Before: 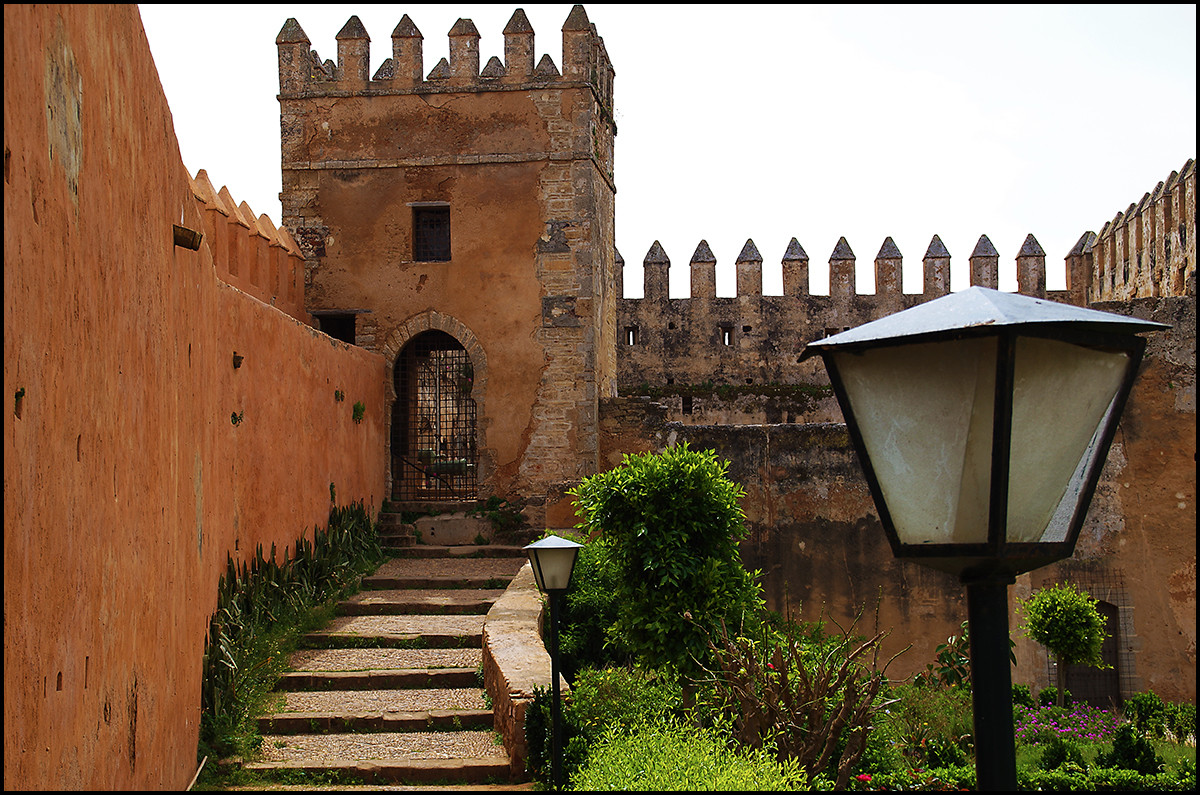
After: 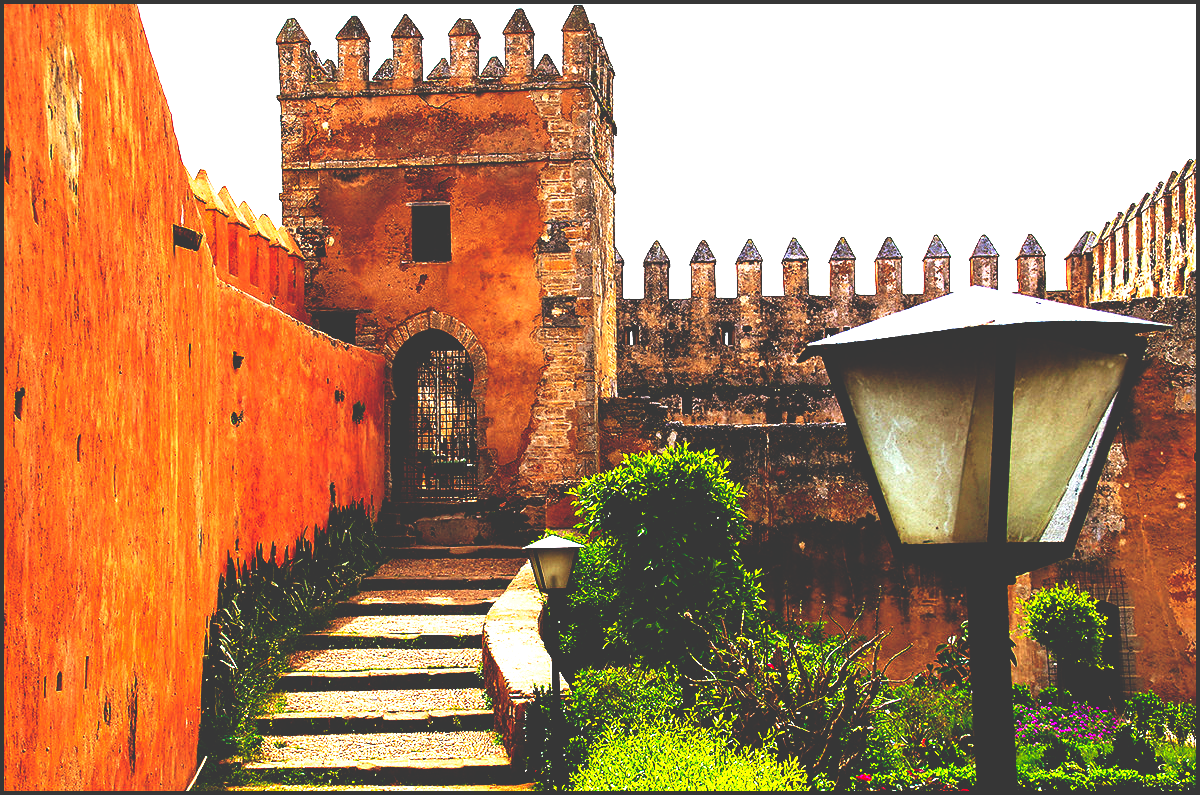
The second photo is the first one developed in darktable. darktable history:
exposure: black level correction 0.001, exposure 1.653 EV, compensate highlight preservation false
base curve: curves: ch0 [(0, 0.036) (0.083, 0.04) (0.804, 1)], preserve colors none
